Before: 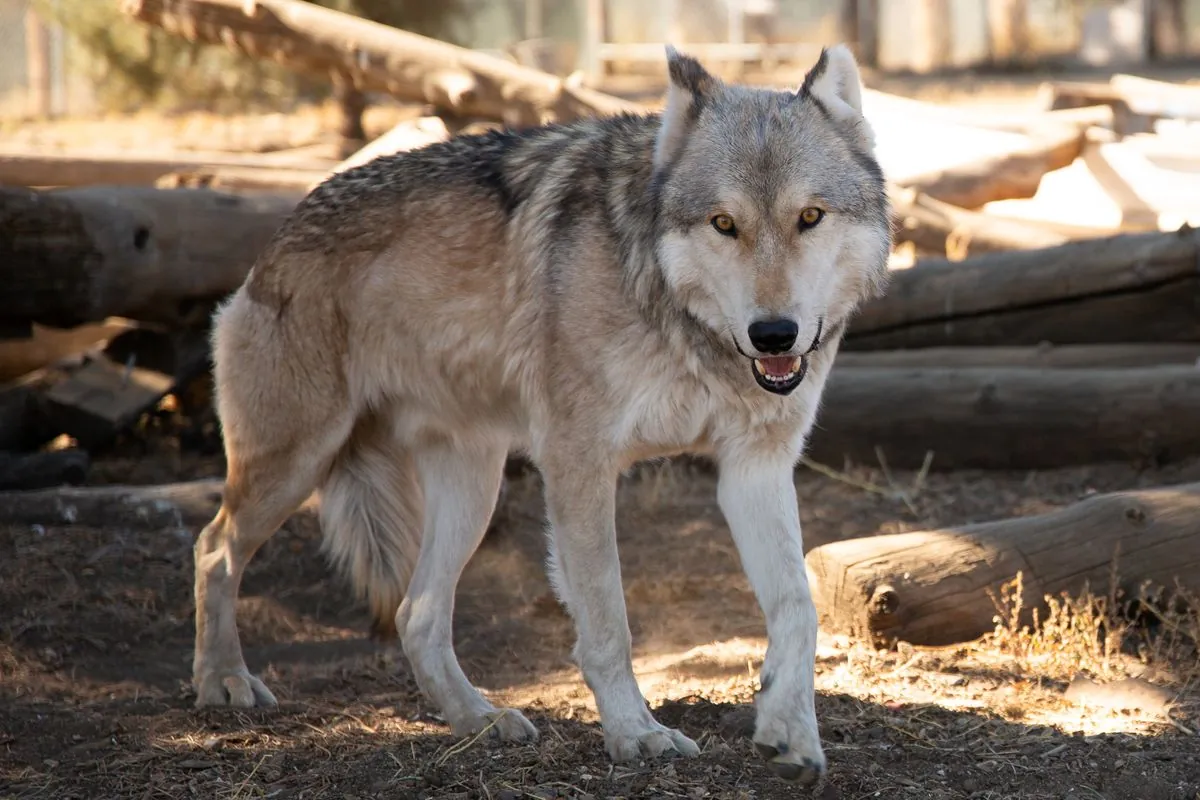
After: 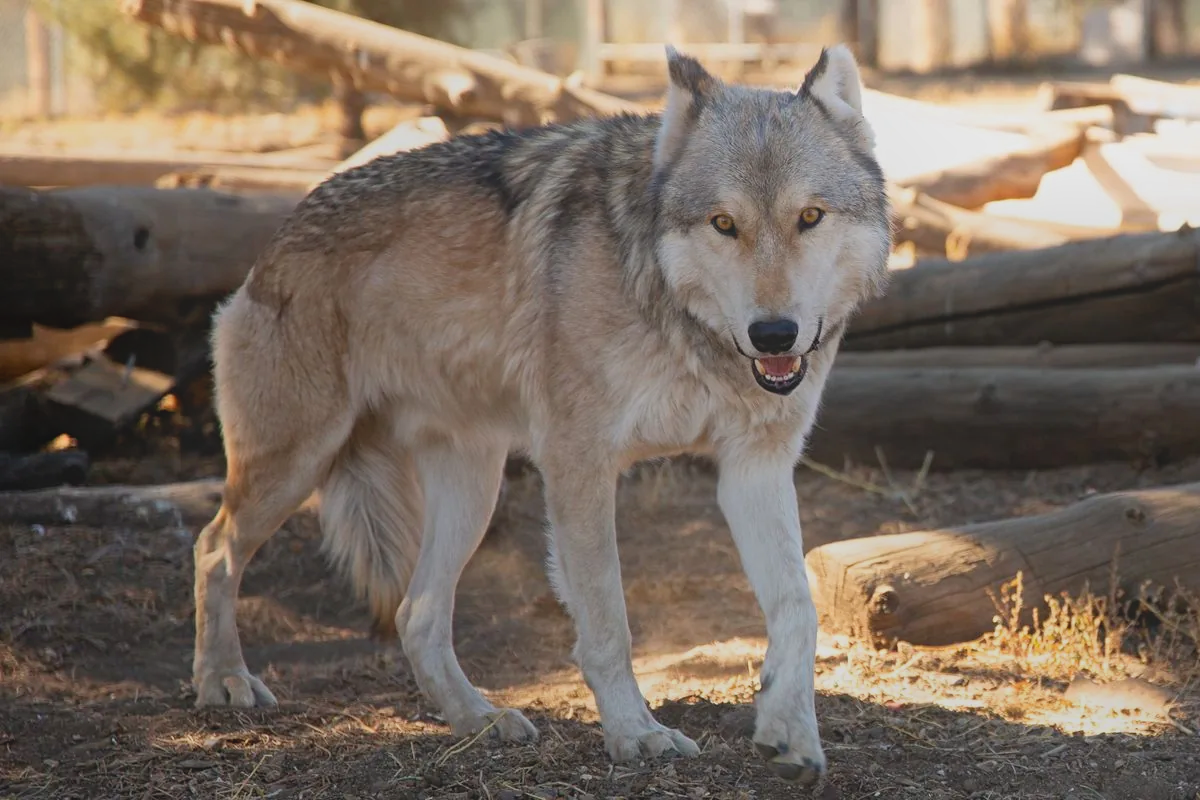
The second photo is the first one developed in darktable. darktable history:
contrast equalizer: y [[0.586, 0.584, 0.576, 0.565, 0.552, 0.539], [0.5 ×6], [0.97, 0.959, 0.919, 0.859, 0.789, 0.717], [0 ×6], [0 ×6]], mix -0.997
shadows and highlights: low approximation 0.01, soften with gaussian
